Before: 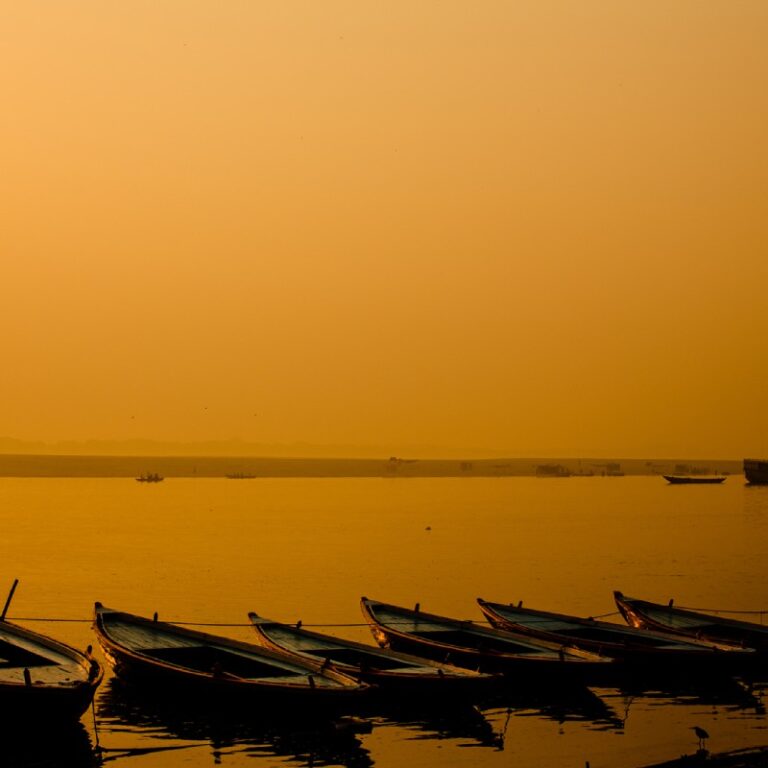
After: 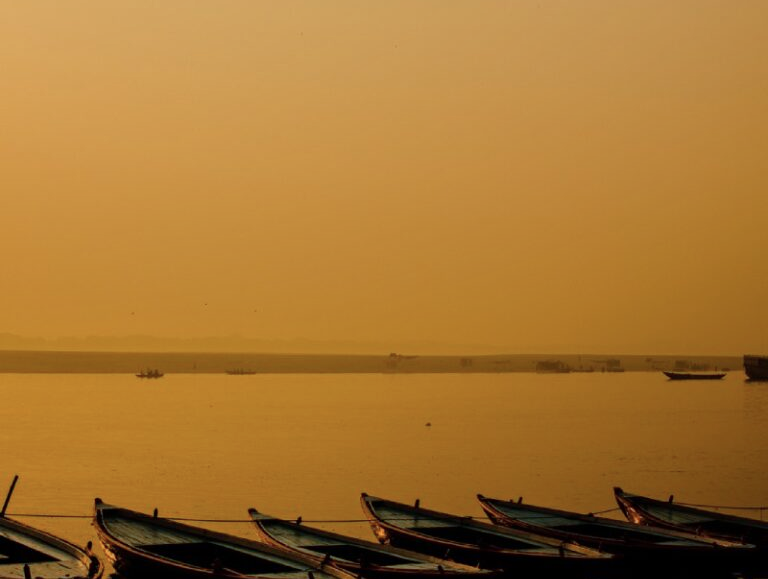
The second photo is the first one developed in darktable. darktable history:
crop: top 13.634%, bottom 10.914%
color correction: highlights a* -10.39, highlights b* -19.66
shadows and highlights: shadows 6.76, soften with gaussian
